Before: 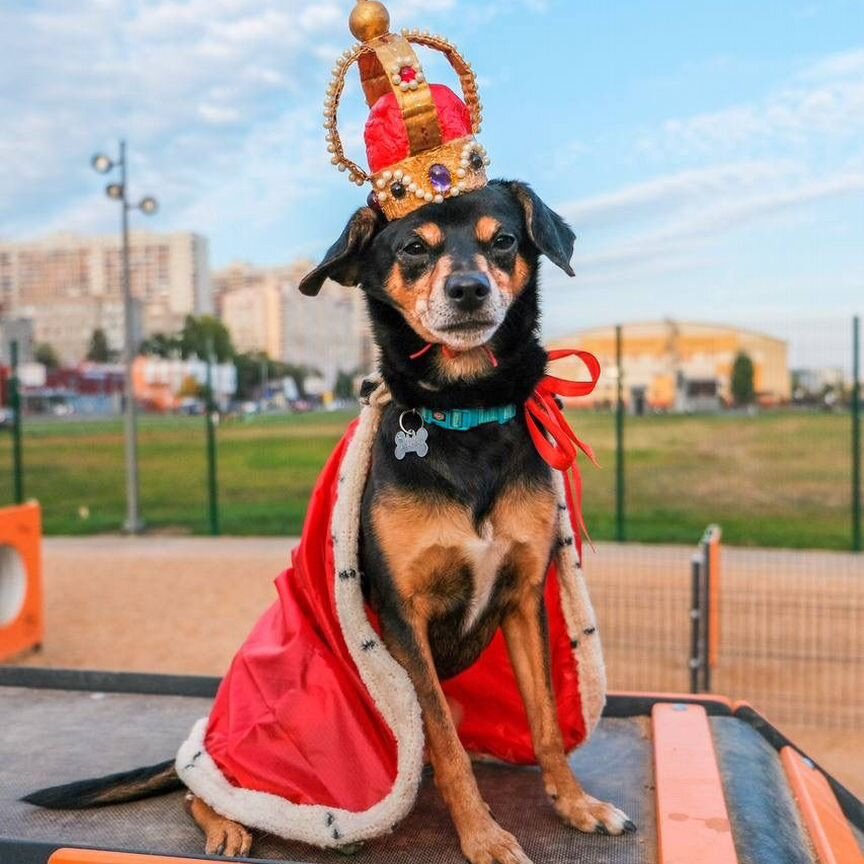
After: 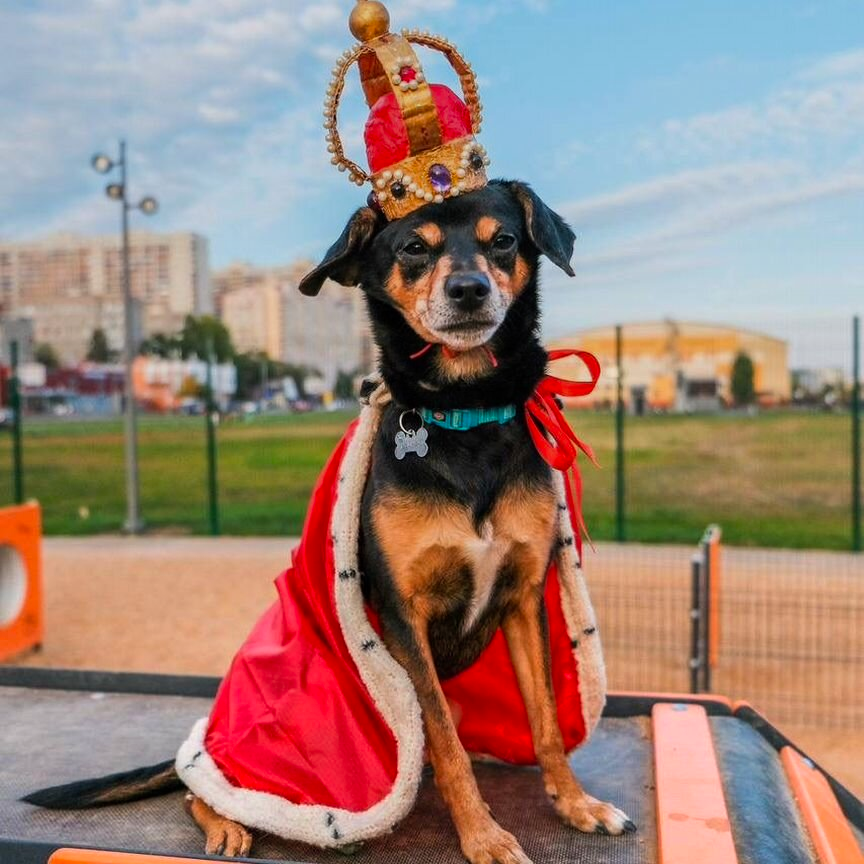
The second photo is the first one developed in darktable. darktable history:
color balance: contrast 8.5%, output saturation 105%
graduated density: rotation -0.352°, offset 57.64
